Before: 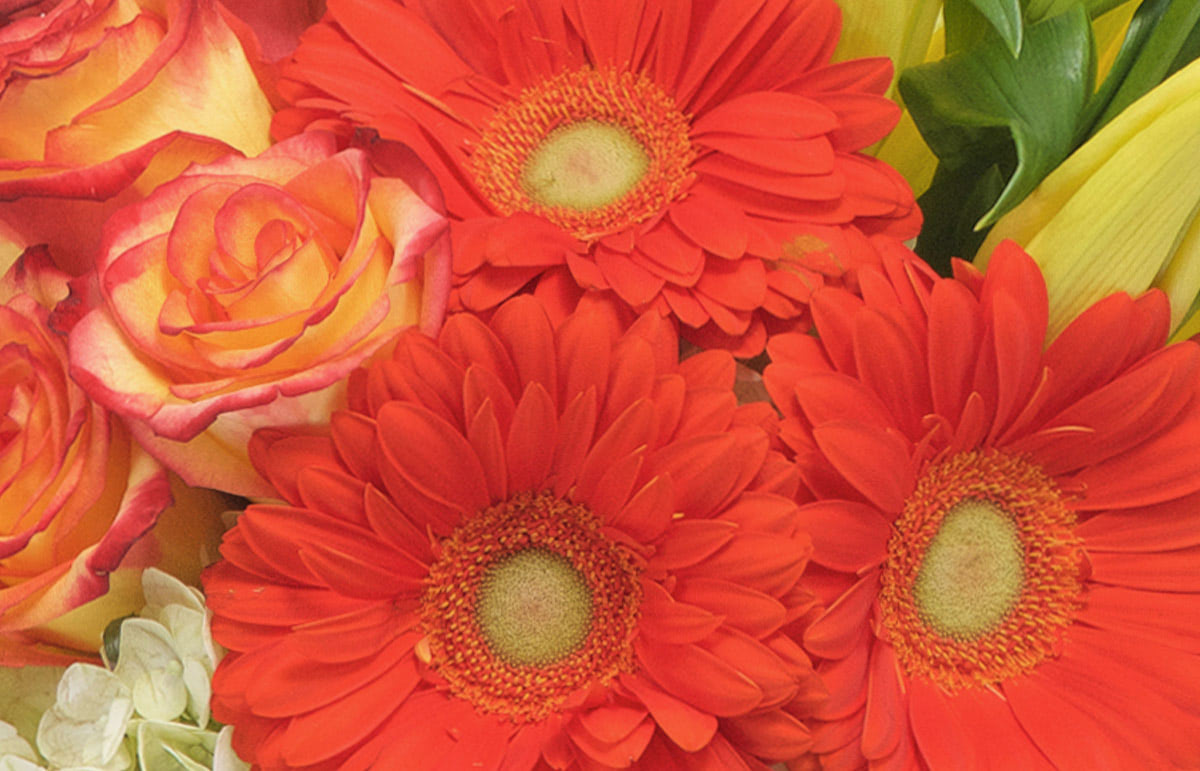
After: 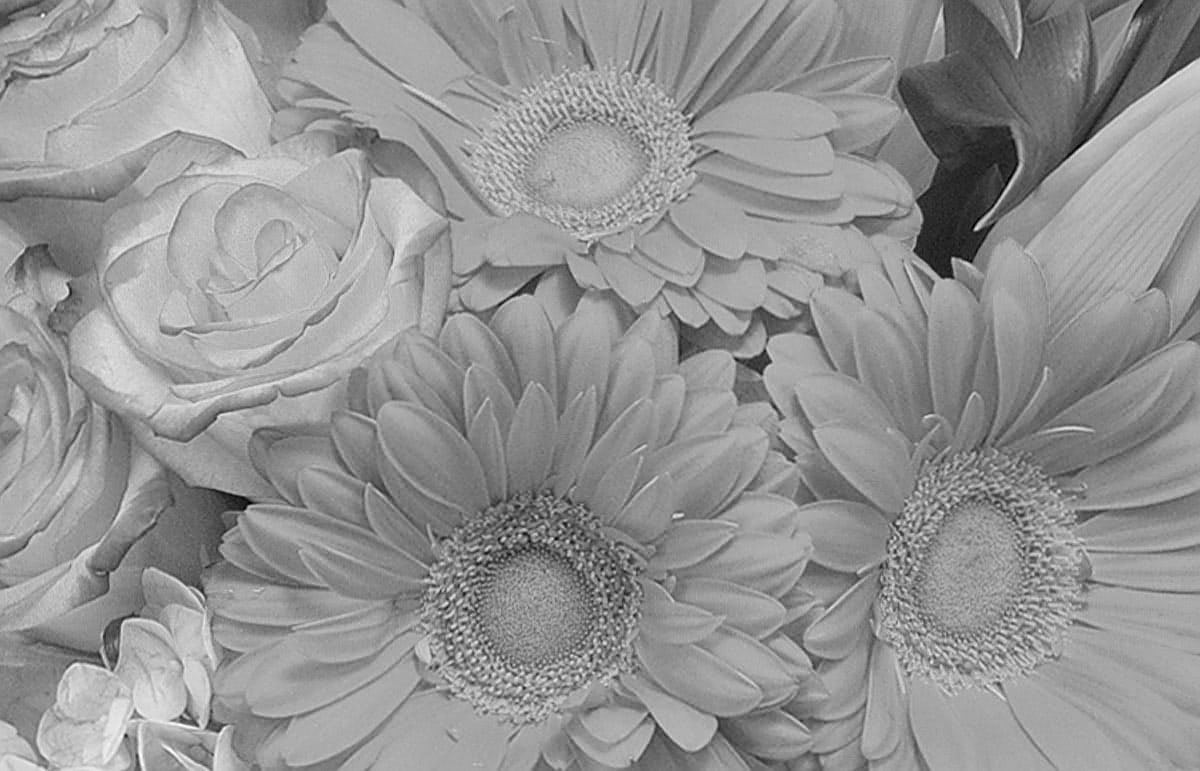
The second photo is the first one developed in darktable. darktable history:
color zones: curves: ch0 [(0.004, 0.588) (0.116, 0.636) (0.259, 0.476) (0.423, 0.464) (0.75, 0.5)]; ch1 [(0, 0) (0.143, 0) (0.286, 0) (0.429, 0) (0.571, 0) (0.714, 0) (0.857, 0)]
white balance: red 0.871, blue 1.249
sharpen: amount 0.75
